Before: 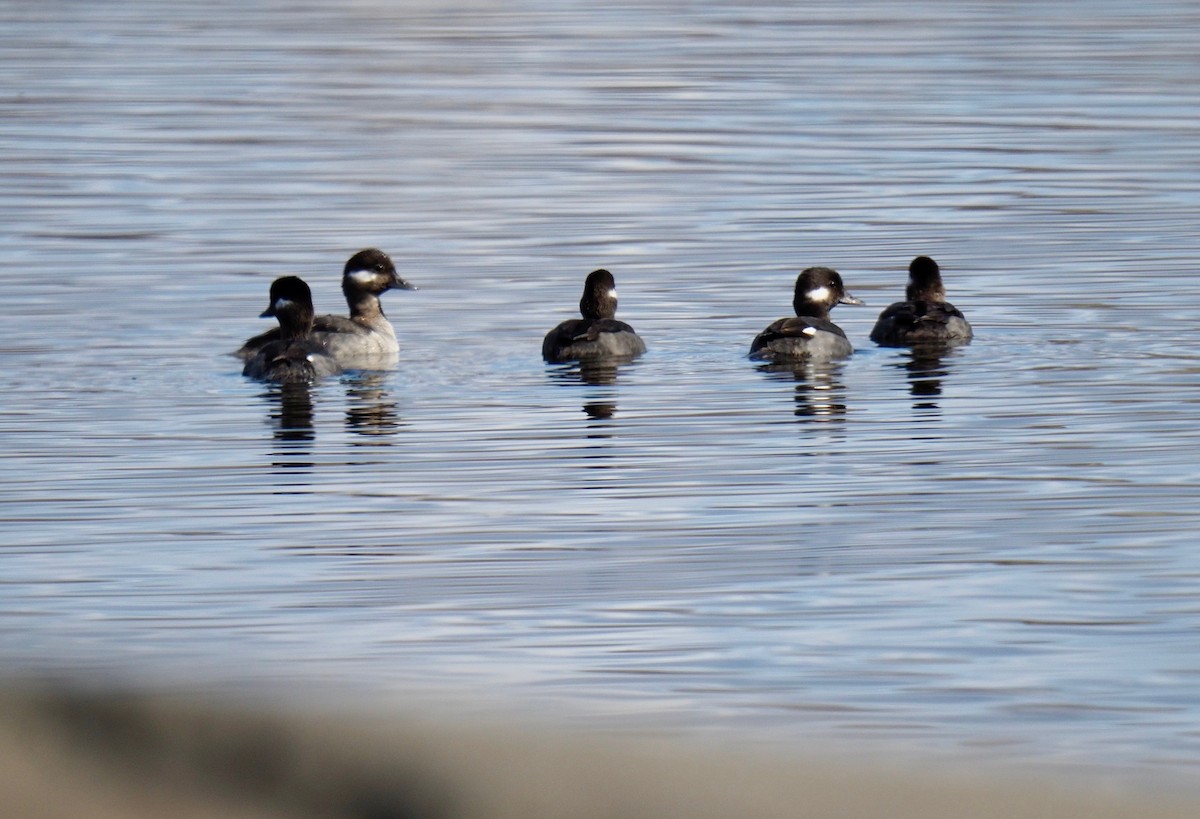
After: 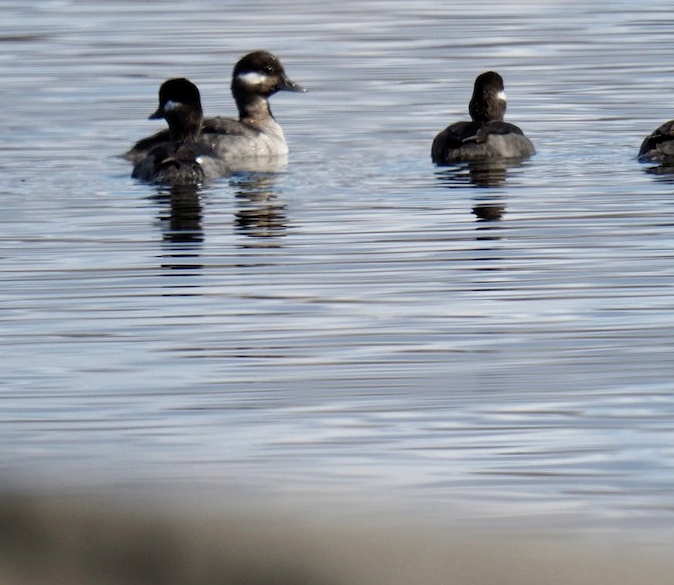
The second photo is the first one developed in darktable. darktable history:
contrast brightness saturation: saturation -0.175
crop: left 9.32%, top 24.189%, right 34.431%, bottom 4.365%
local contrast: highlights 101%, shadows 97%, detail 119%, midtone range 0.2
